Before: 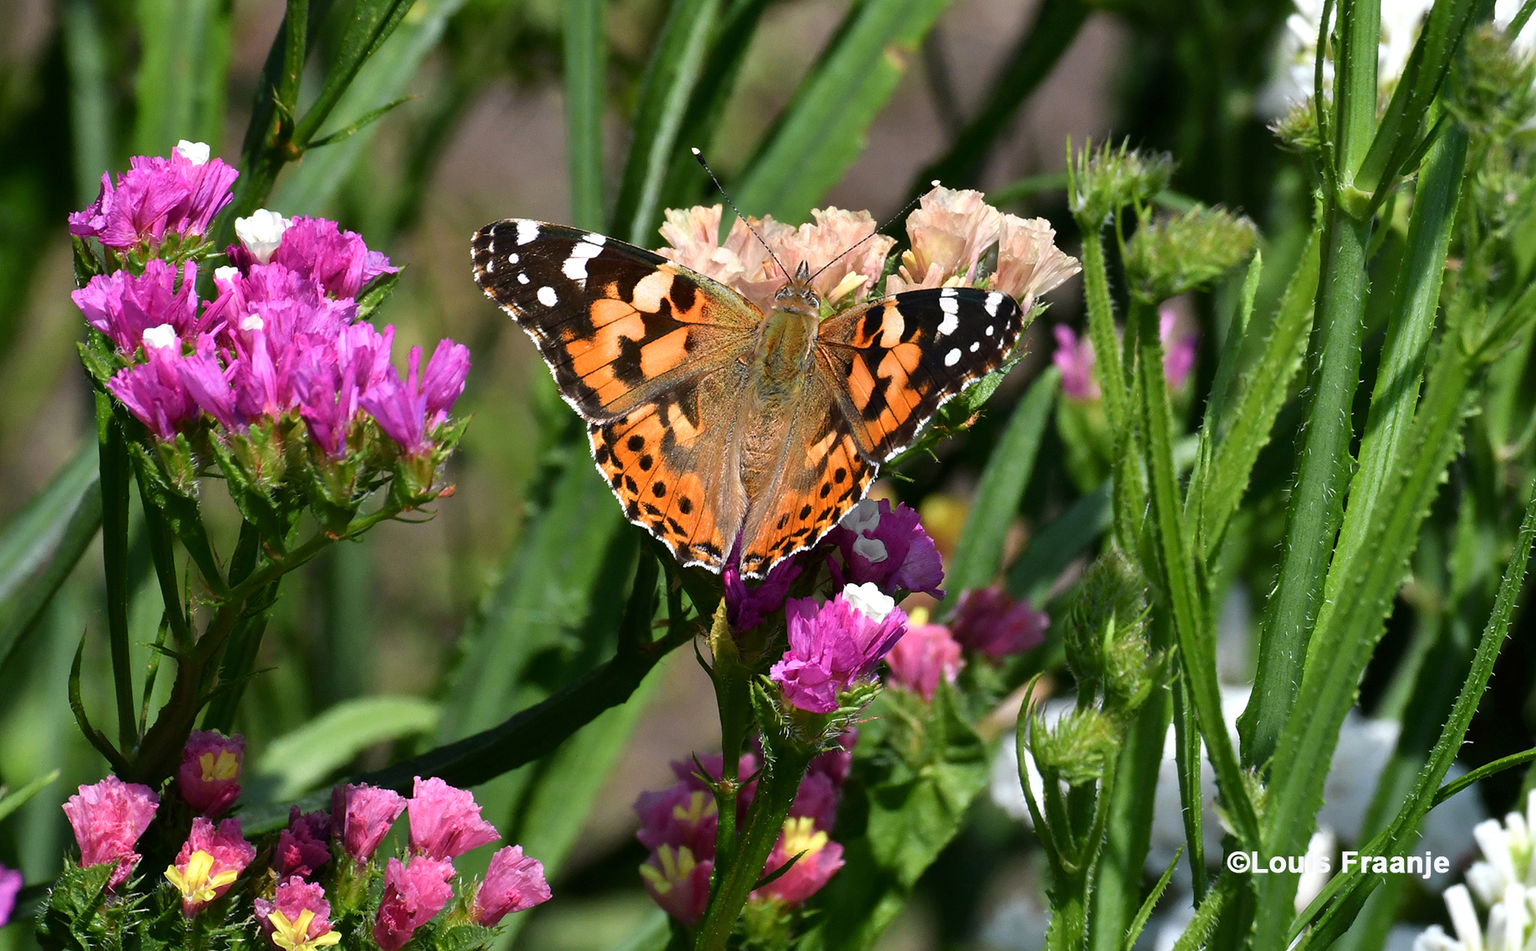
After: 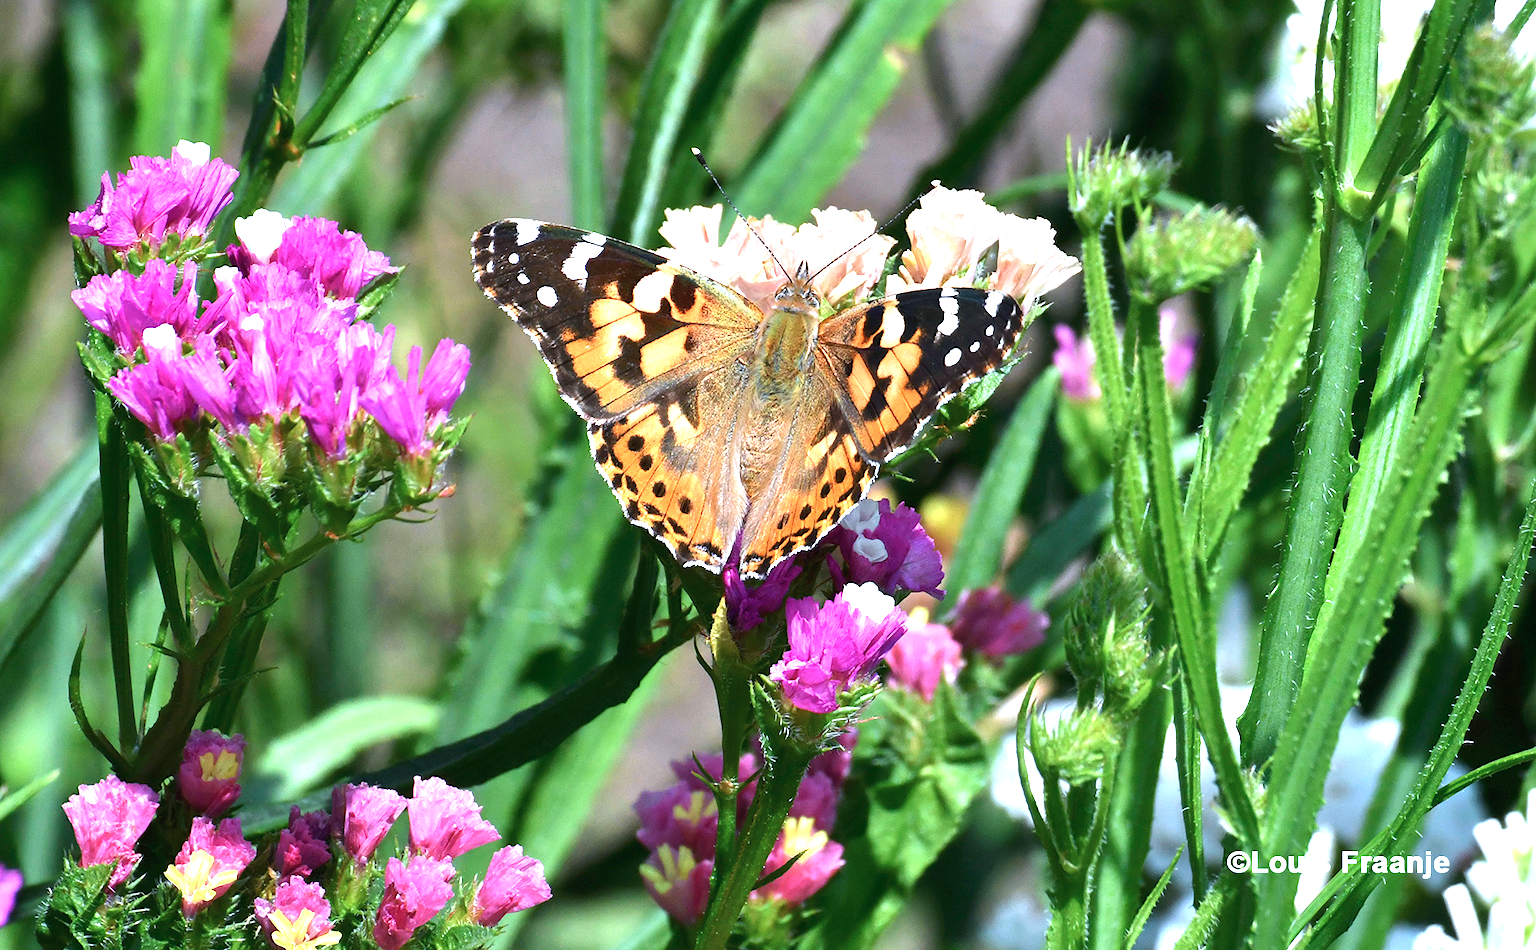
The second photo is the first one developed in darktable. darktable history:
exposure: black level correction 0, exposure 0.9 EV, compensate exposure bias true, compensate highlight preservation false
color calibration: illuminant as shot in camera, x 0.378, y 0.381, temperature 4093.13 K, saturation algorithm version 1 (2020)
